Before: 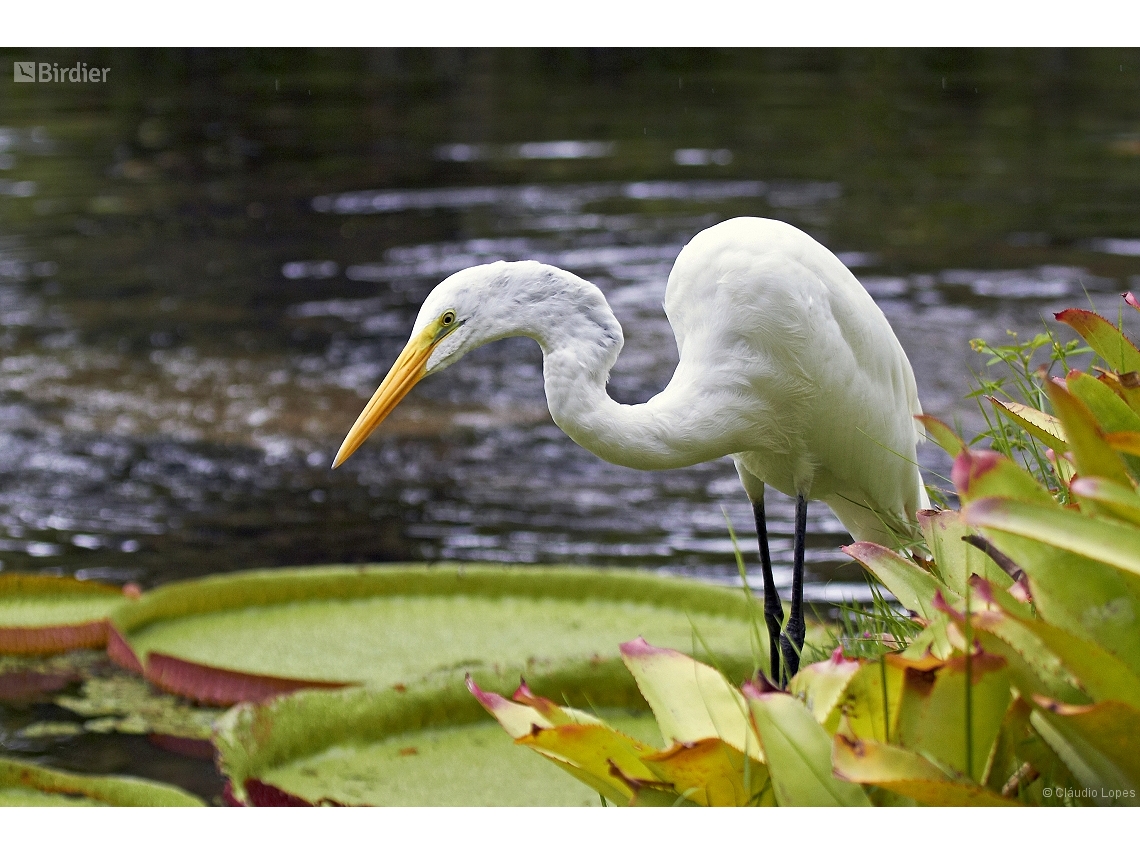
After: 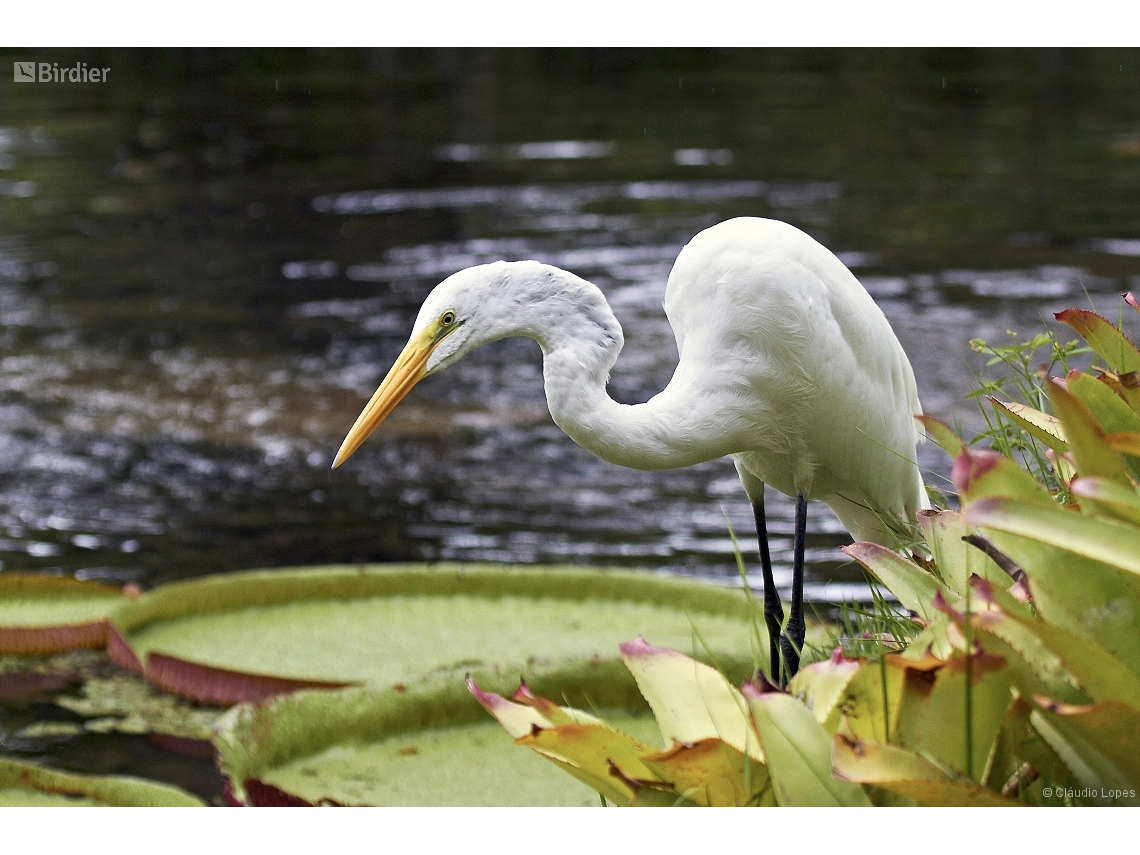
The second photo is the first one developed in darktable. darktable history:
contrast brightness saturation: contrast 0.11, saturation -0.17
tone equalizer: on, module defaults
